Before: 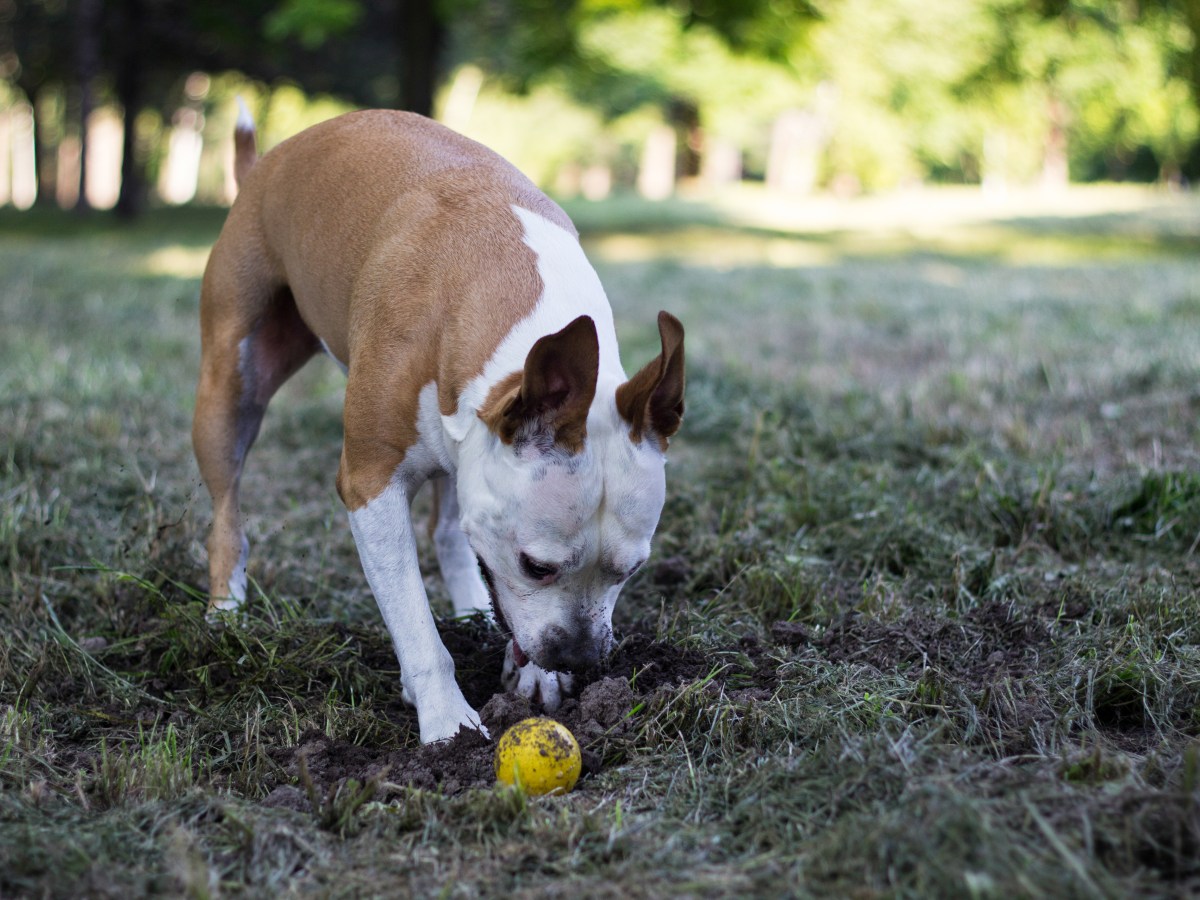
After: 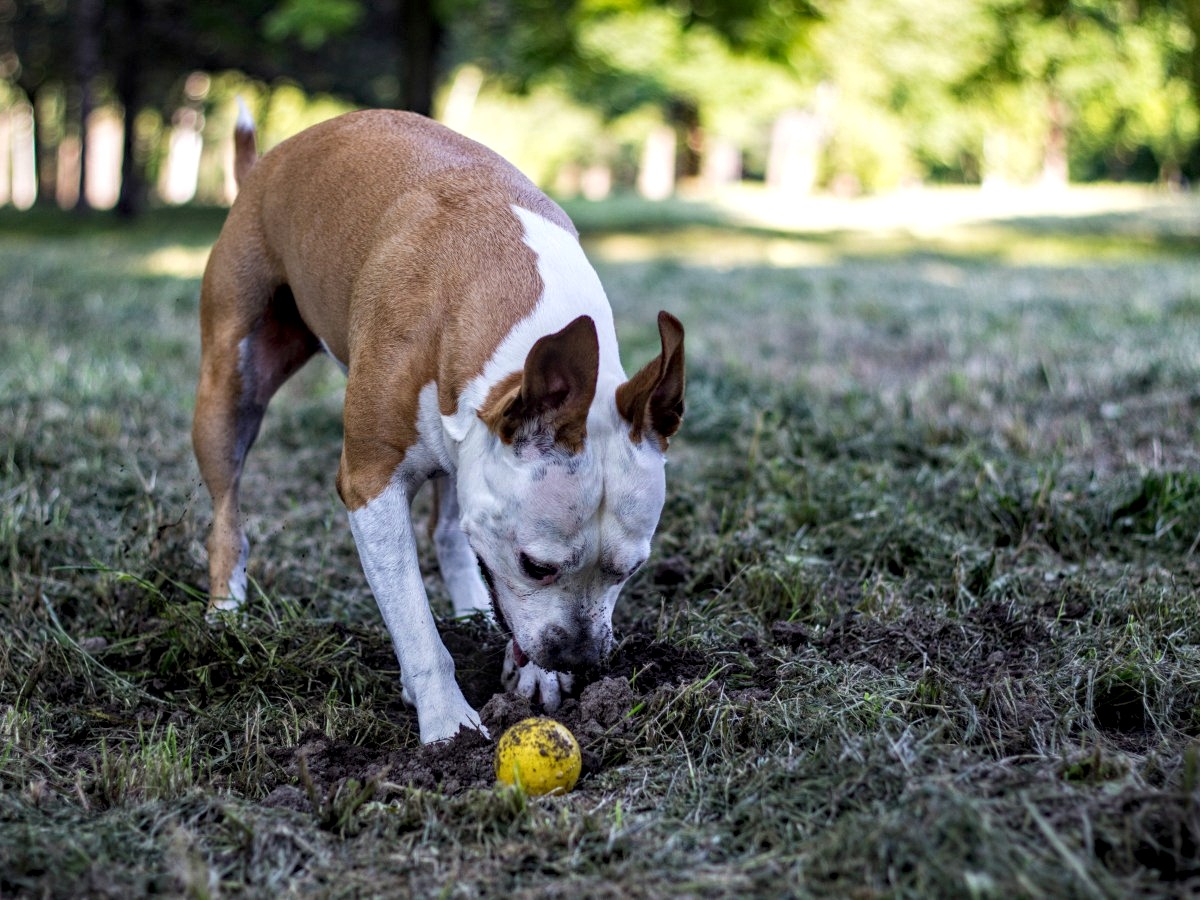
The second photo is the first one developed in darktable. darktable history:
haze removal: compatibility mode true, adaptive false
local contrast: highlights 62%, detail 143%, midtone range 0.422
